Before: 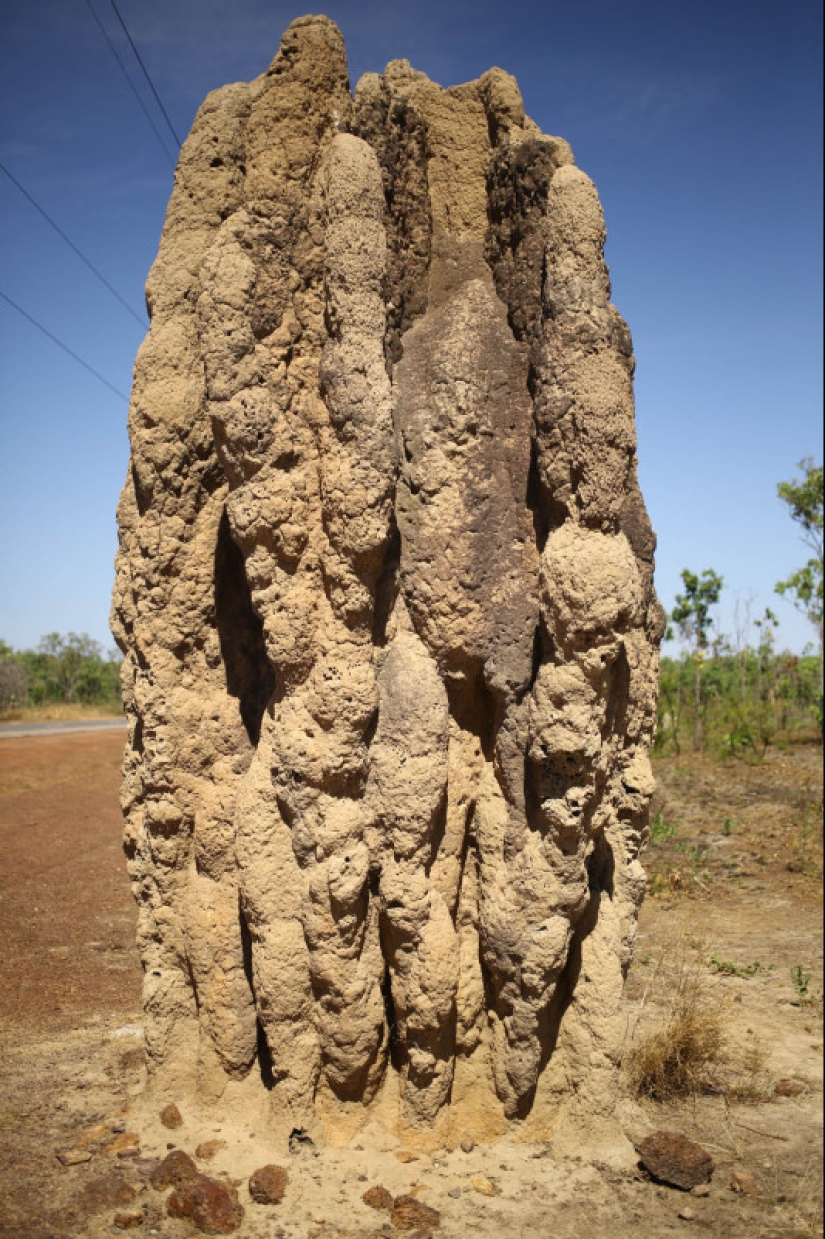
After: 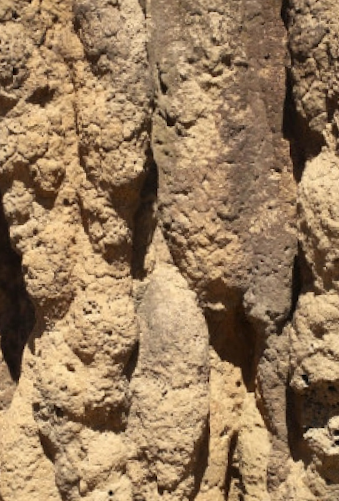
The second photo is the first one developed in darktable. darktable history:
crop: left 30%, top 30%, right 30%, bottom 30%
rotate and perspective: rotation -1.17°, automatic cropping off
